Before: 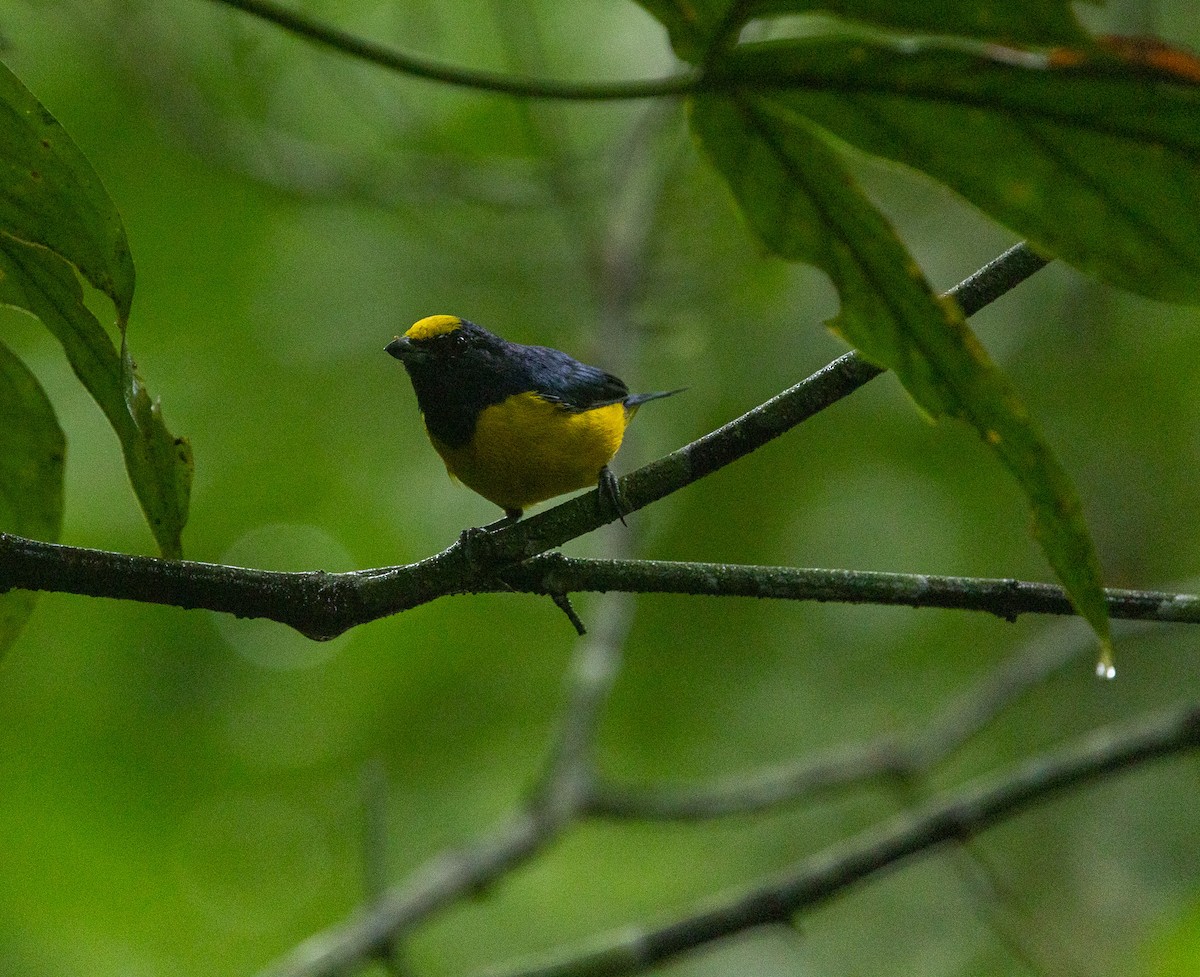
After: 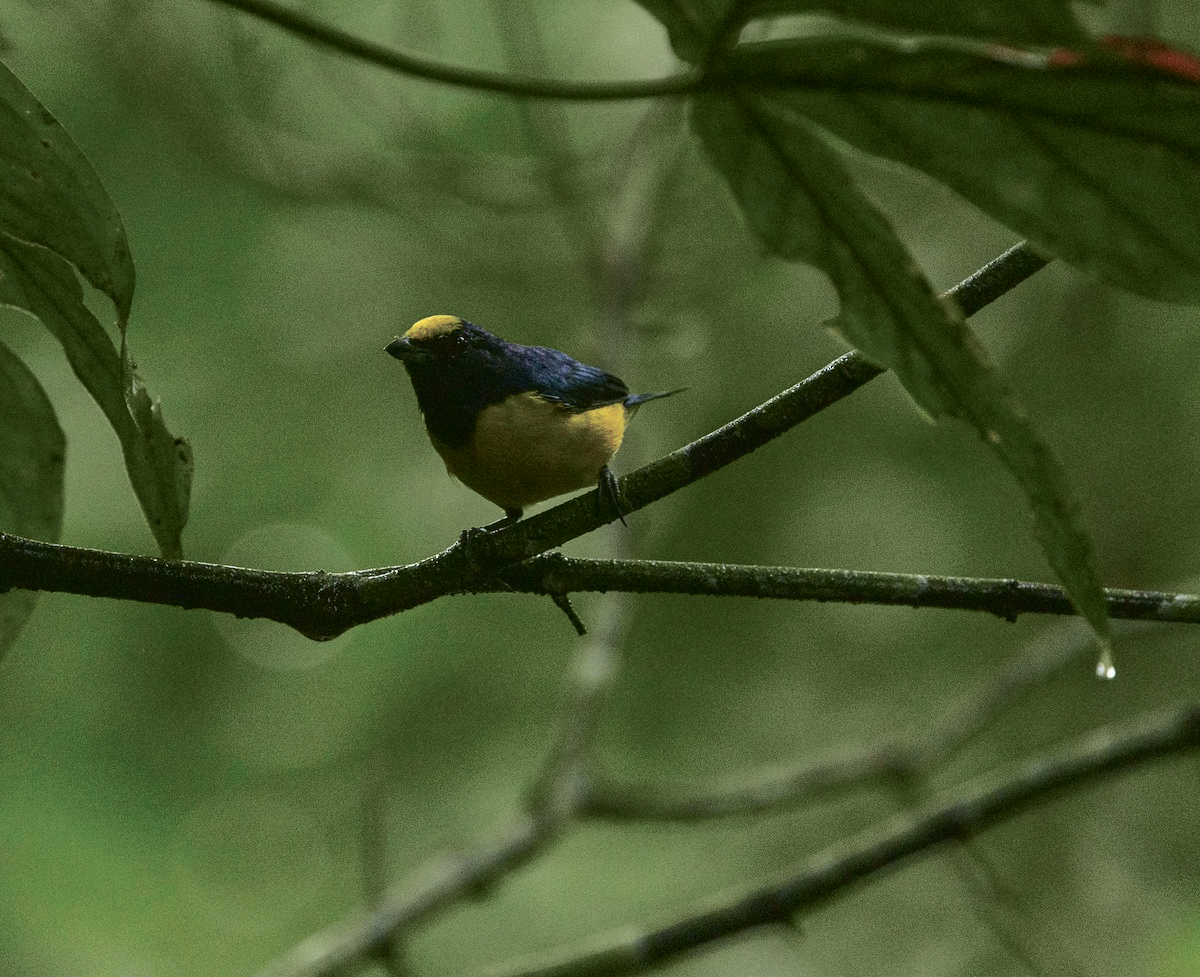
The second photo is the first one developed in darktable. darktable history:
tone curve: curves: ch0 [(0, 0.021) (0.059, 0.053) (0.212, 0.18) (0.337, 0.304) (0.495, 0.505) (0.725, 0.731) (0.89, 0.919) (1, 1)]; ch1 [(0, 0) (0.094, 0.081) (0.285, 0.299) (0.403, 0.436) (0.479, 0.475) (0.54, 0.55) (0.615, 0.637) (0.683, 0.688) (1, 1)]; ch2 [(0, 0) (0.257, 0.217) (0.434, 0.434) (0.498, 0.507) (0.527, 0.542) (0.597, 0.587) (0.658, 0.595) (1, 1)], color space Lab, independent channels, preserve colors none
